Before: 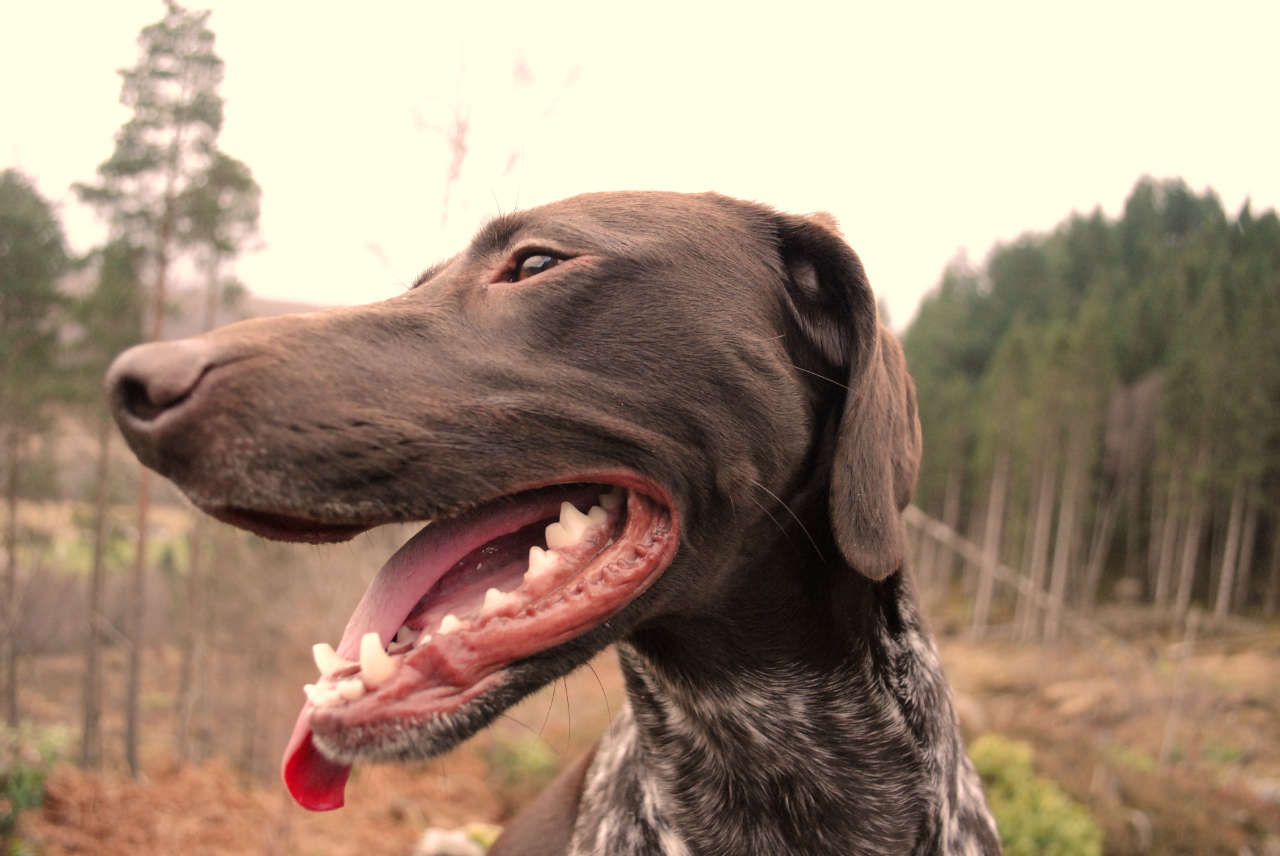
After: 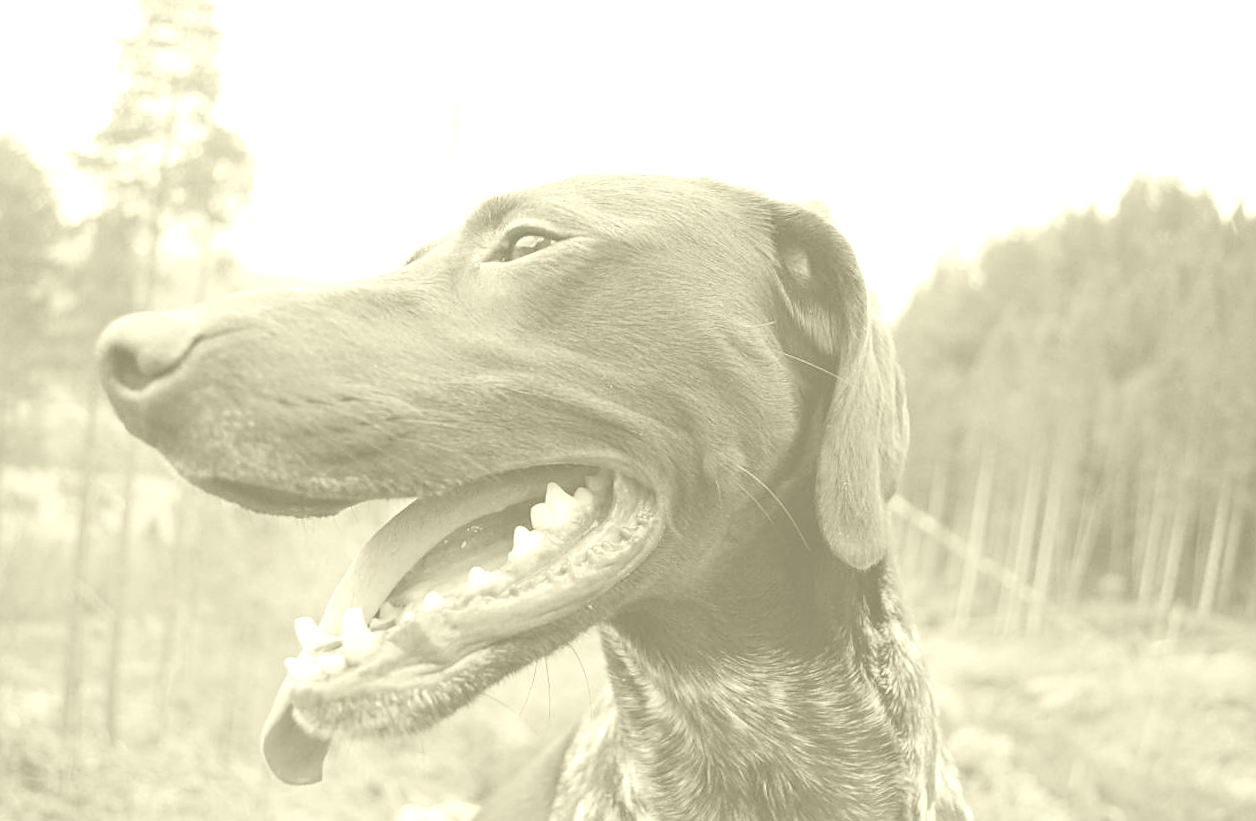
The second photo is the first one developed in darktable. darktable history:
color correction: highlights a* -5.3, highlights b* 9.8, shadows a* 9.8, shadows b* 24.26
white balance: red 0.766, blue 1.537
exposure: black level correction 0, exposure 0.7 EV, compensate exposure bias true, compensate highlight preservation false
sharpen: on, module defaults
colorize: hue 43.2°, saturation 40%, version 1
rotate and perspective: rotation 1.57°, crop left 0.018, crop right 0.982, crop top 0.039, crop bottom 0.961
rgb levels: mode RGB, independent channels, levels [[0, 0.474, 1], [0, 0.5, 1], [0, 0.5, 1]]
